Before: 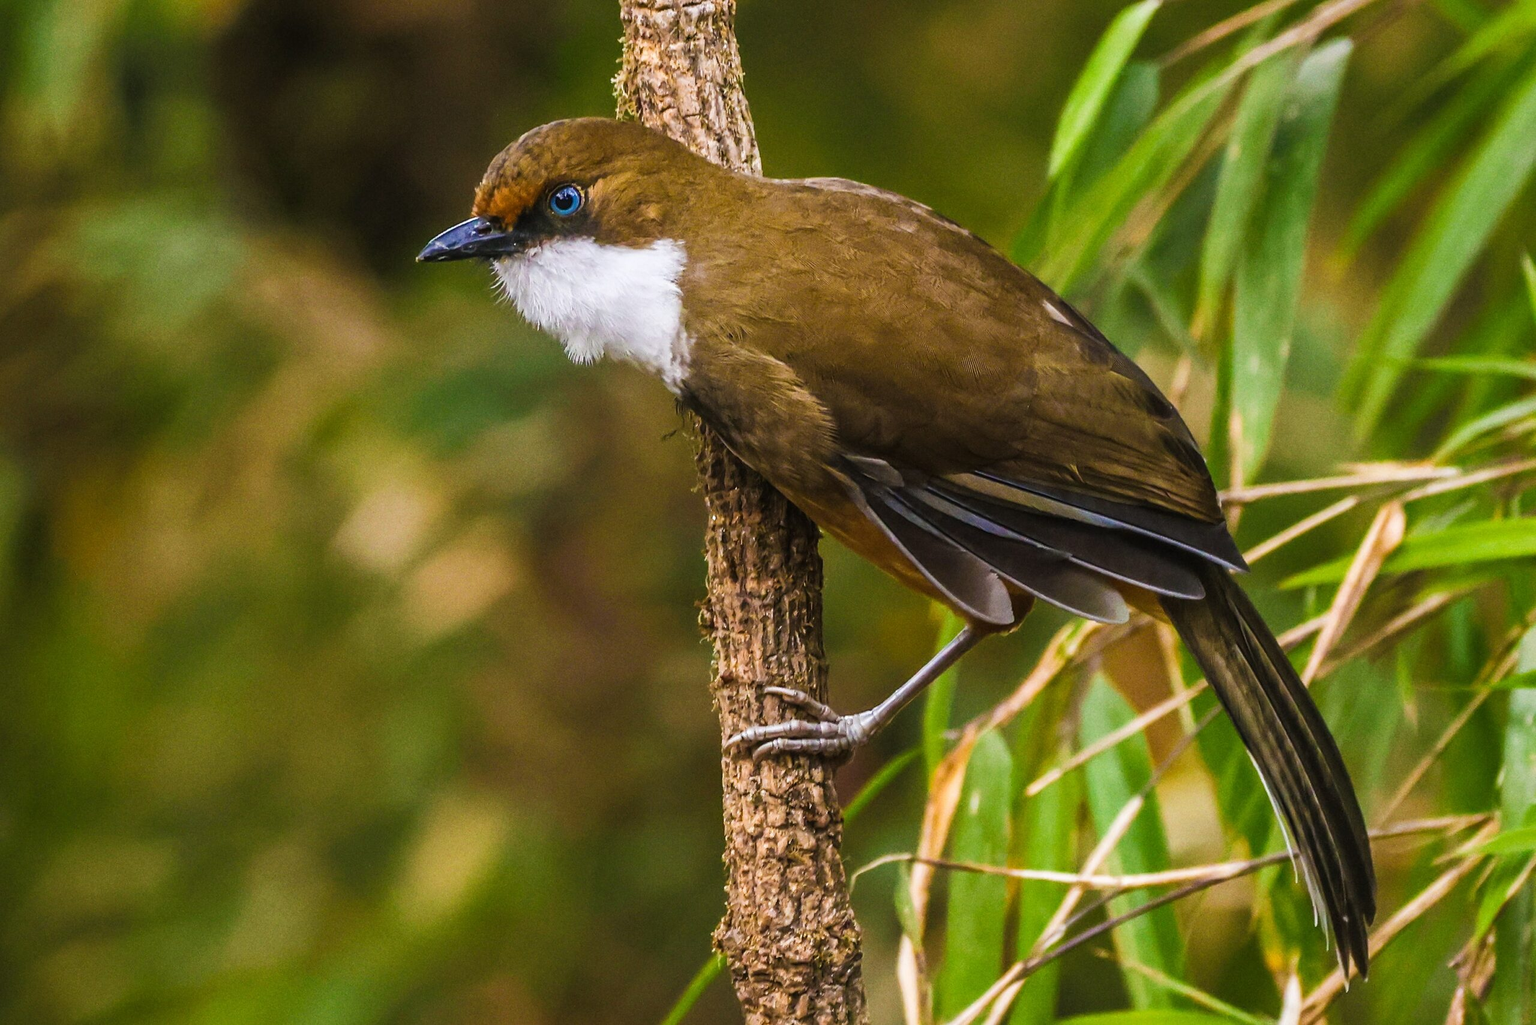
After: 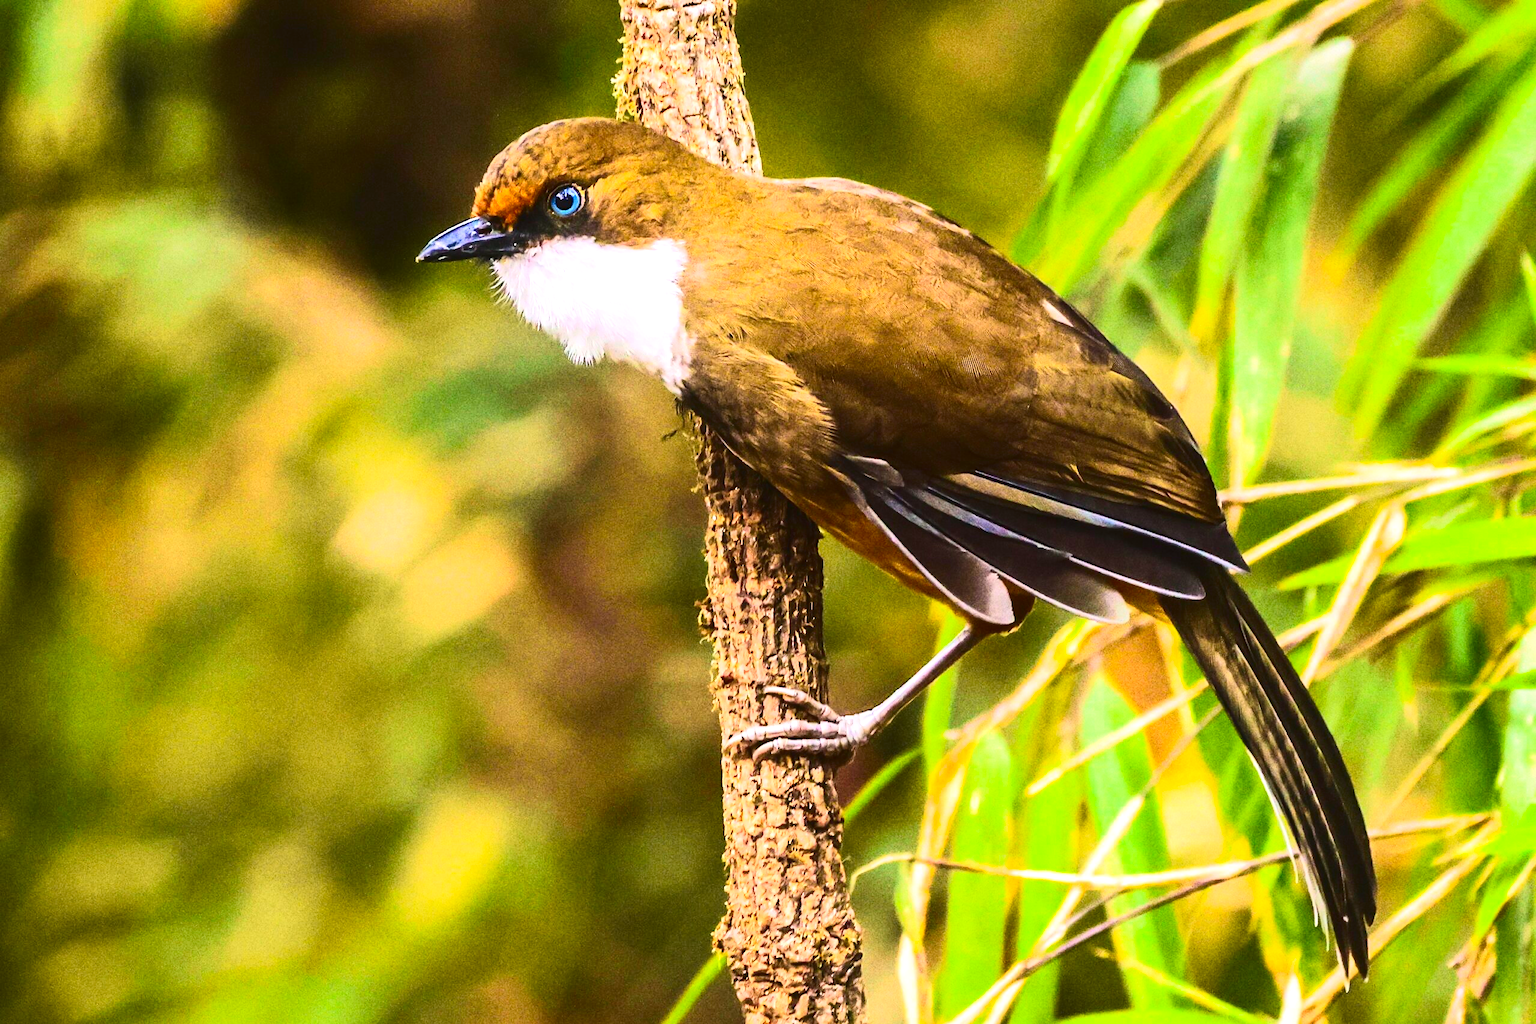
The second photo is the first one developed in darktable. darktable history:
tone curve: curves: ch0 [(0, 0.029) (0.253, 0.237) (1, 0.945)]; ch1 [(0, 0) (0.401, 0.42) (0.442, 0.47) (0.492, 0.498) (0.511, 0.523) (0.557, 0.565) (0.66, 0.683) (1, 1)]; ch2 [(0, 0) (0.394, 0.413) (0.5, 0.5) (0.578, 0.568) (1, 1)], color space Lab, independent channels, preserve colors none
contrast brightness saturation: contrast 0.41, brightness 0.044, saturation 0.247
exposure: black level correction 0, exposure 1.3 EV, compensate highlight preservation false
